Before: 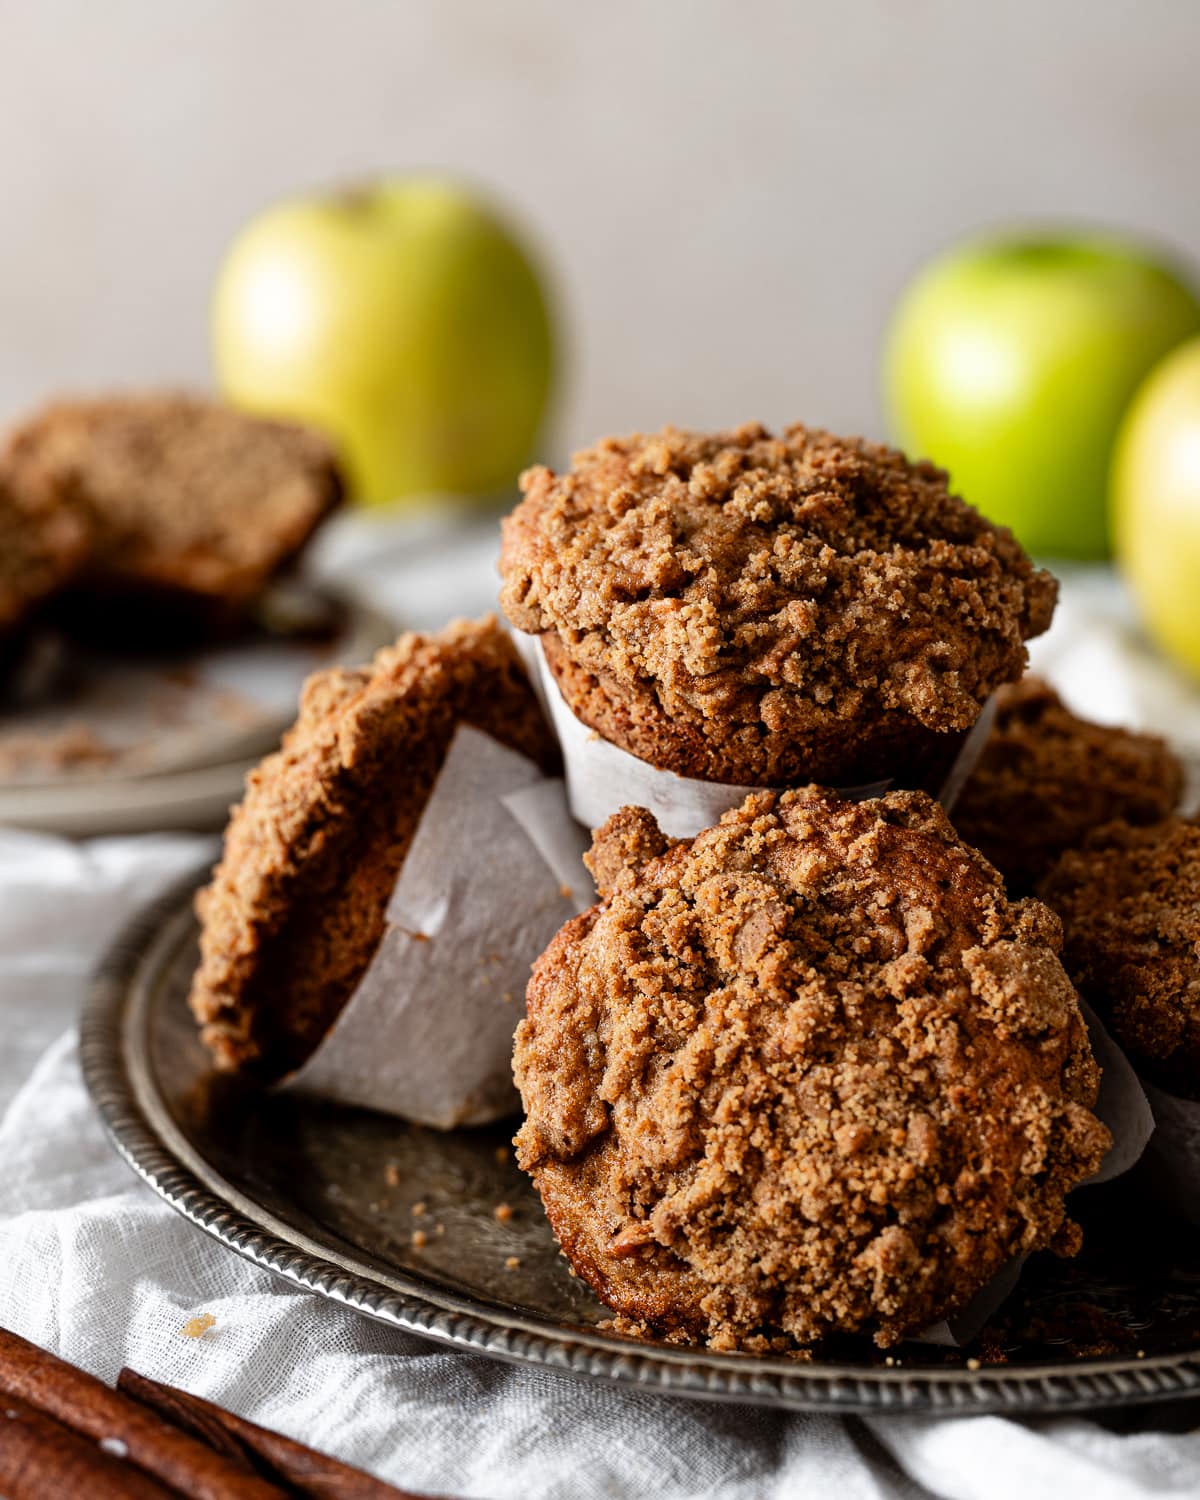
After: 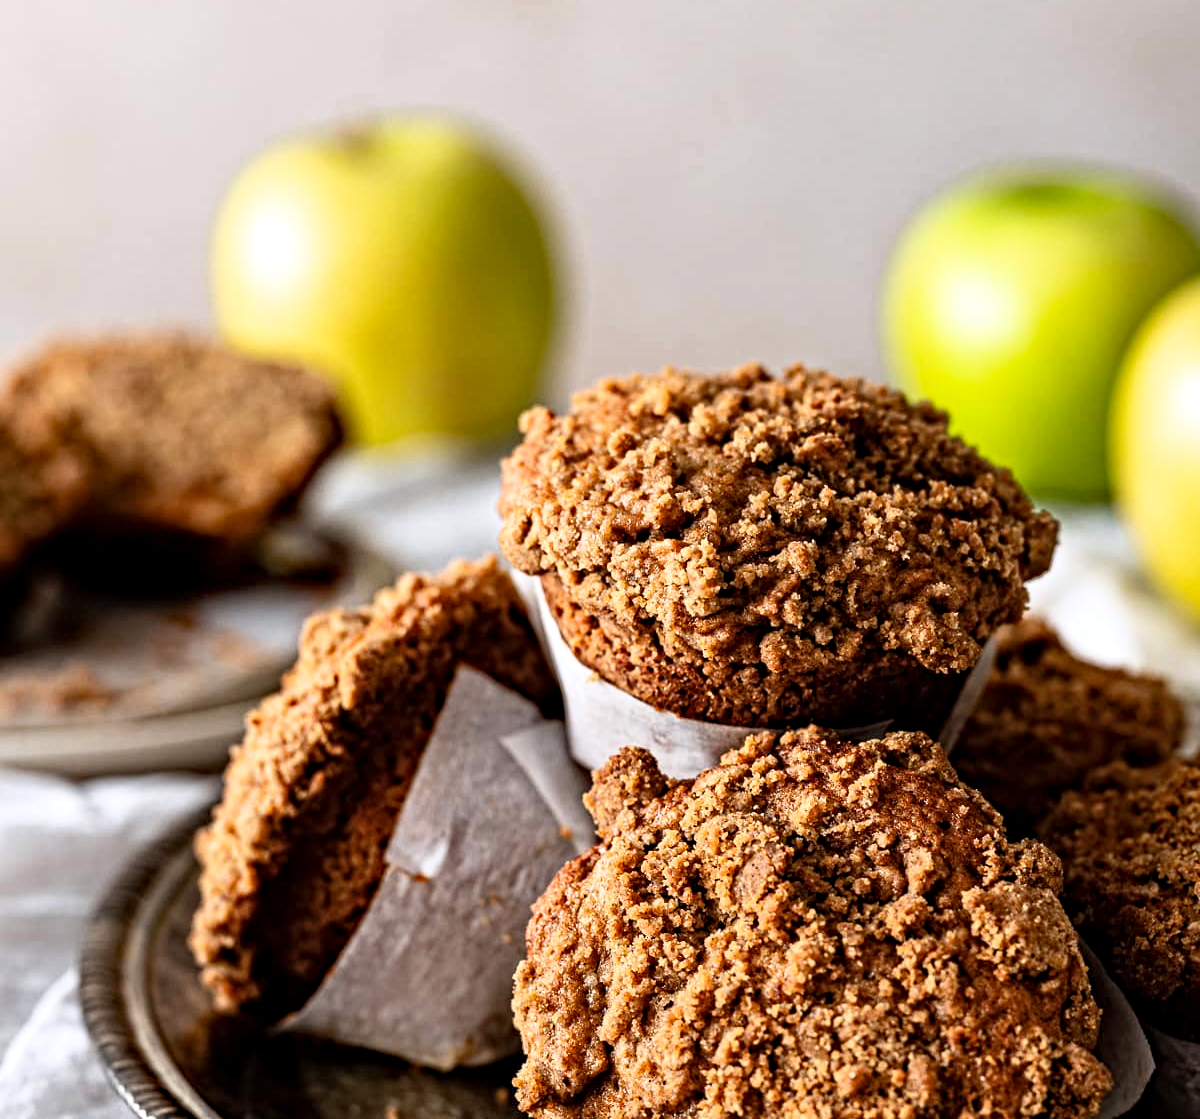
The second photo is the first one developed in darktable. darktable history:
haze removal: compatibility mode true, adaptive false
base curve: curves: ch0 [(0, 0) (0.666, 0.806) (1, 1)]
crop: top 3.992%, bottom 21.357%
contrast equalizer: y [[0.5, 0.501, 0.525, 0.597, 0.58, 0.514], [0.5 ×6], [0.5 ×6], [0 ×6], [0 ×6]]
